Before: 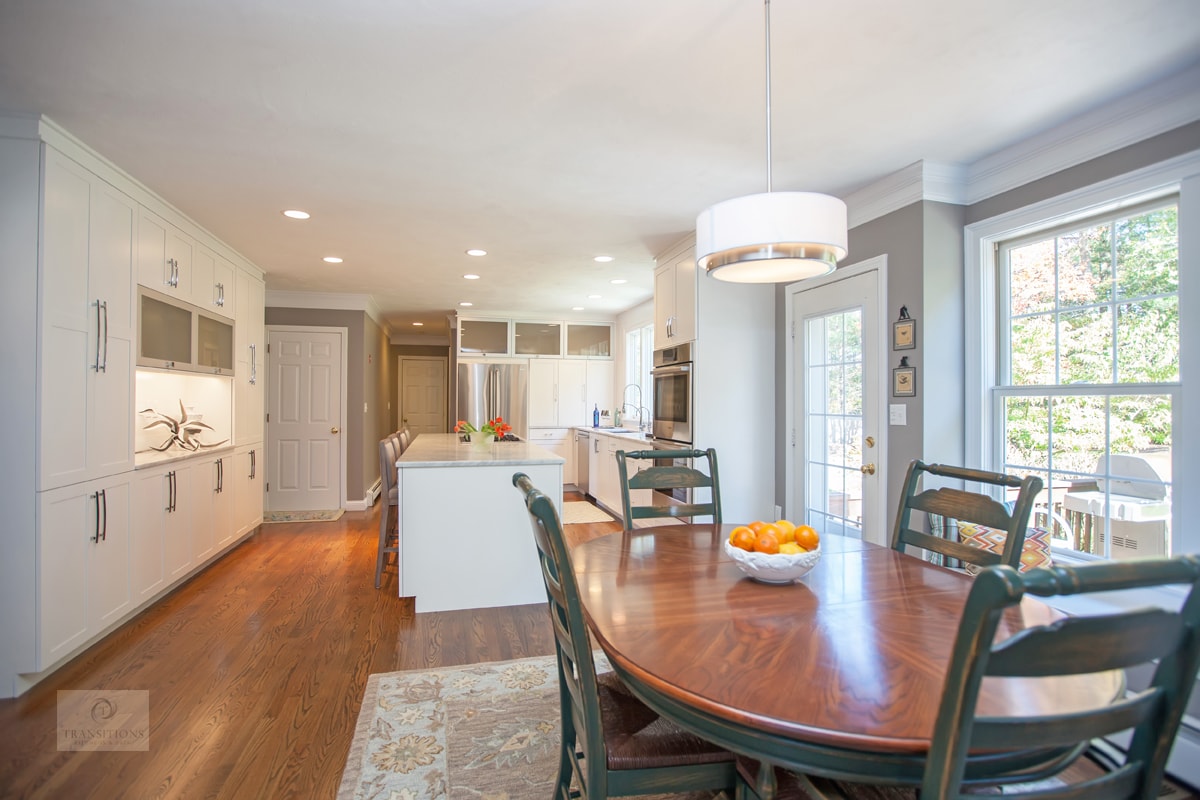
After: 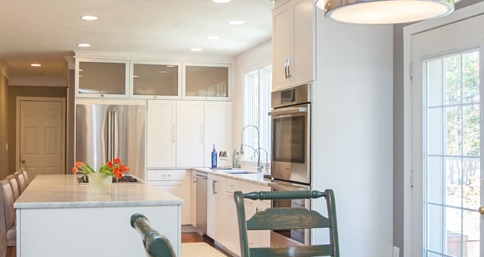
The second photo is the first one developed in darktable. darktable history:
crop: left 31.871%, top 32.493%, right 27.787%, bottom 35.264%
